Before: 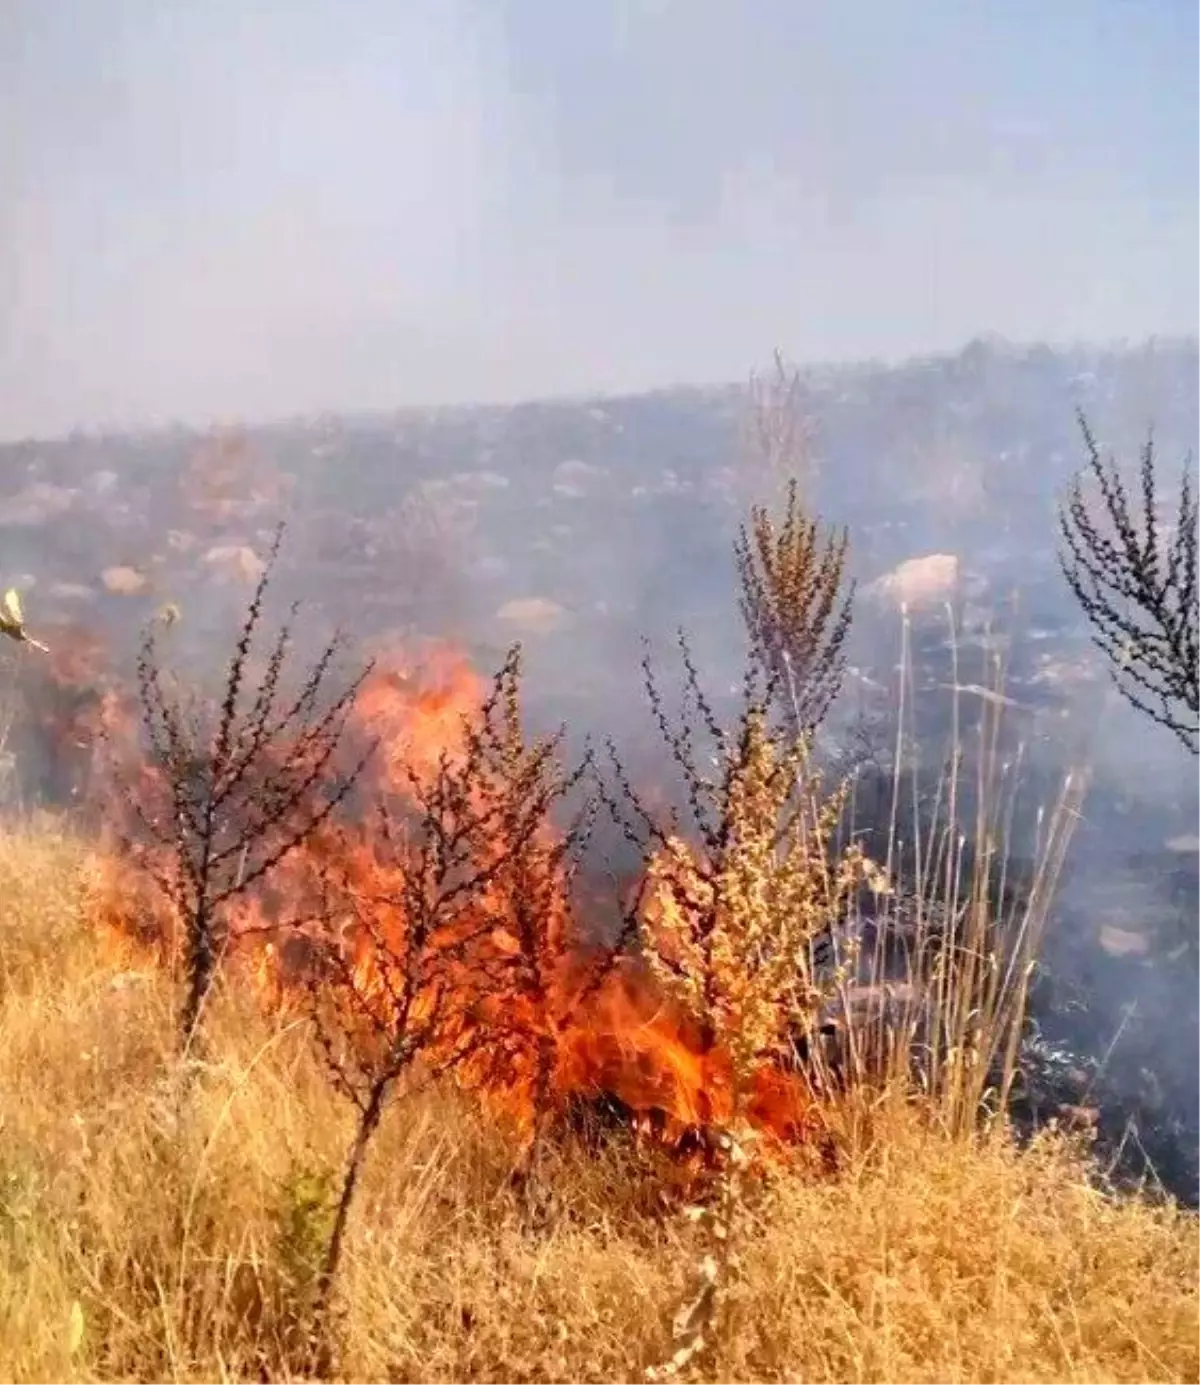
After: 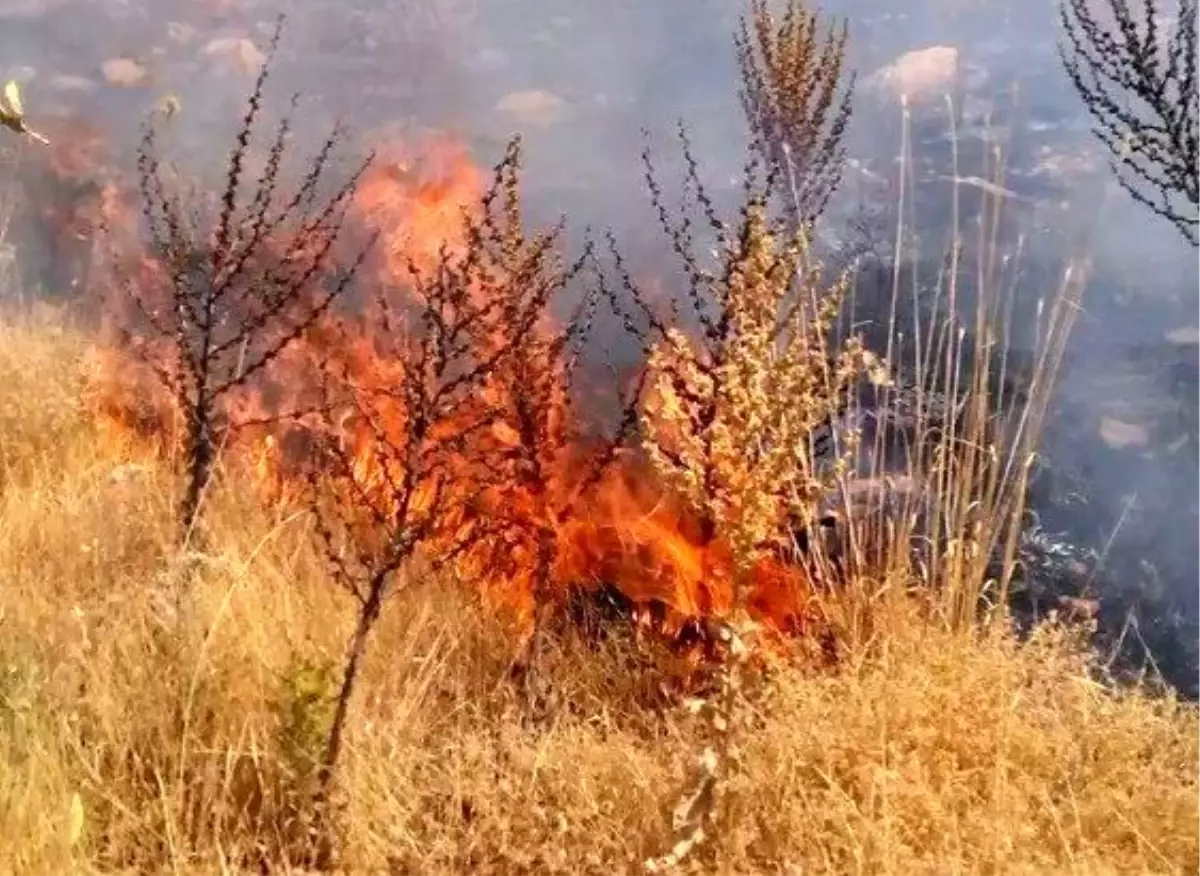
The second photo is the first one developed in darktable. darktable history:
crop and rotate: top 36.74%
shadows and highlights: radius 330.28, shadows 55.42, highlights -99.52, compress 94.49%, soften with gaussian
